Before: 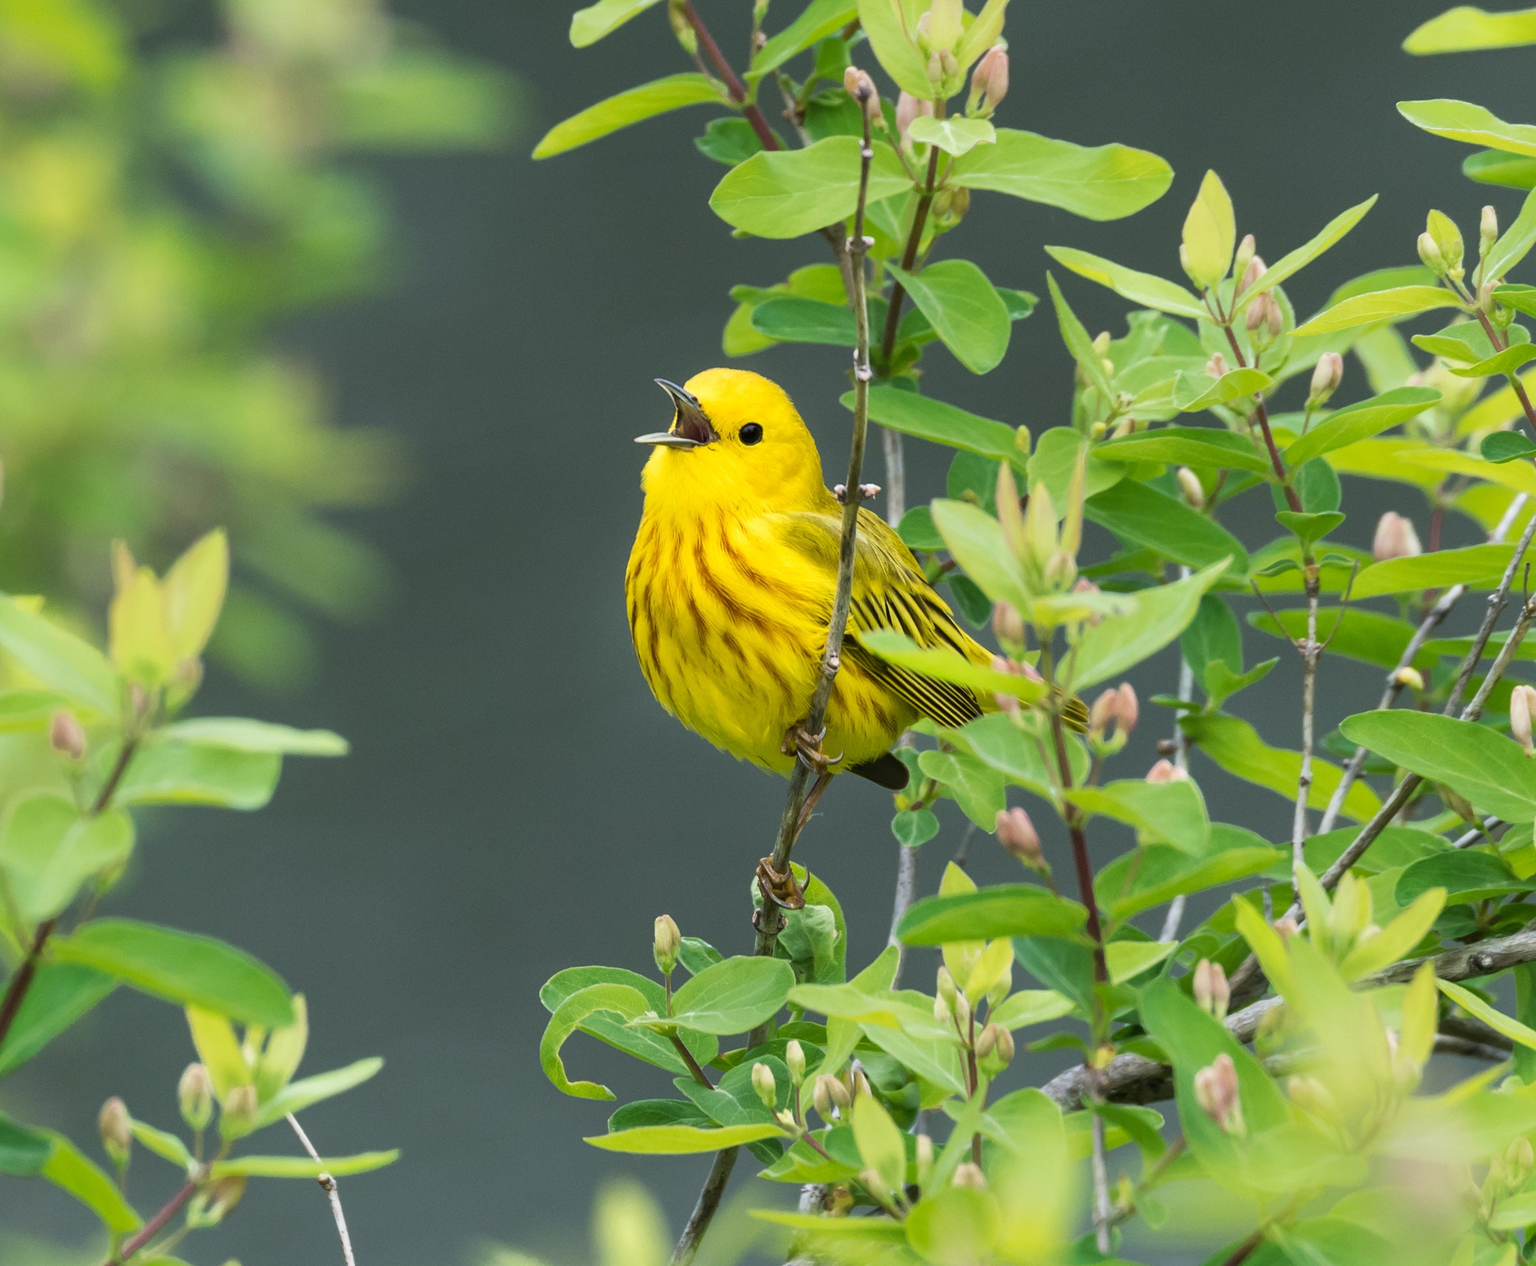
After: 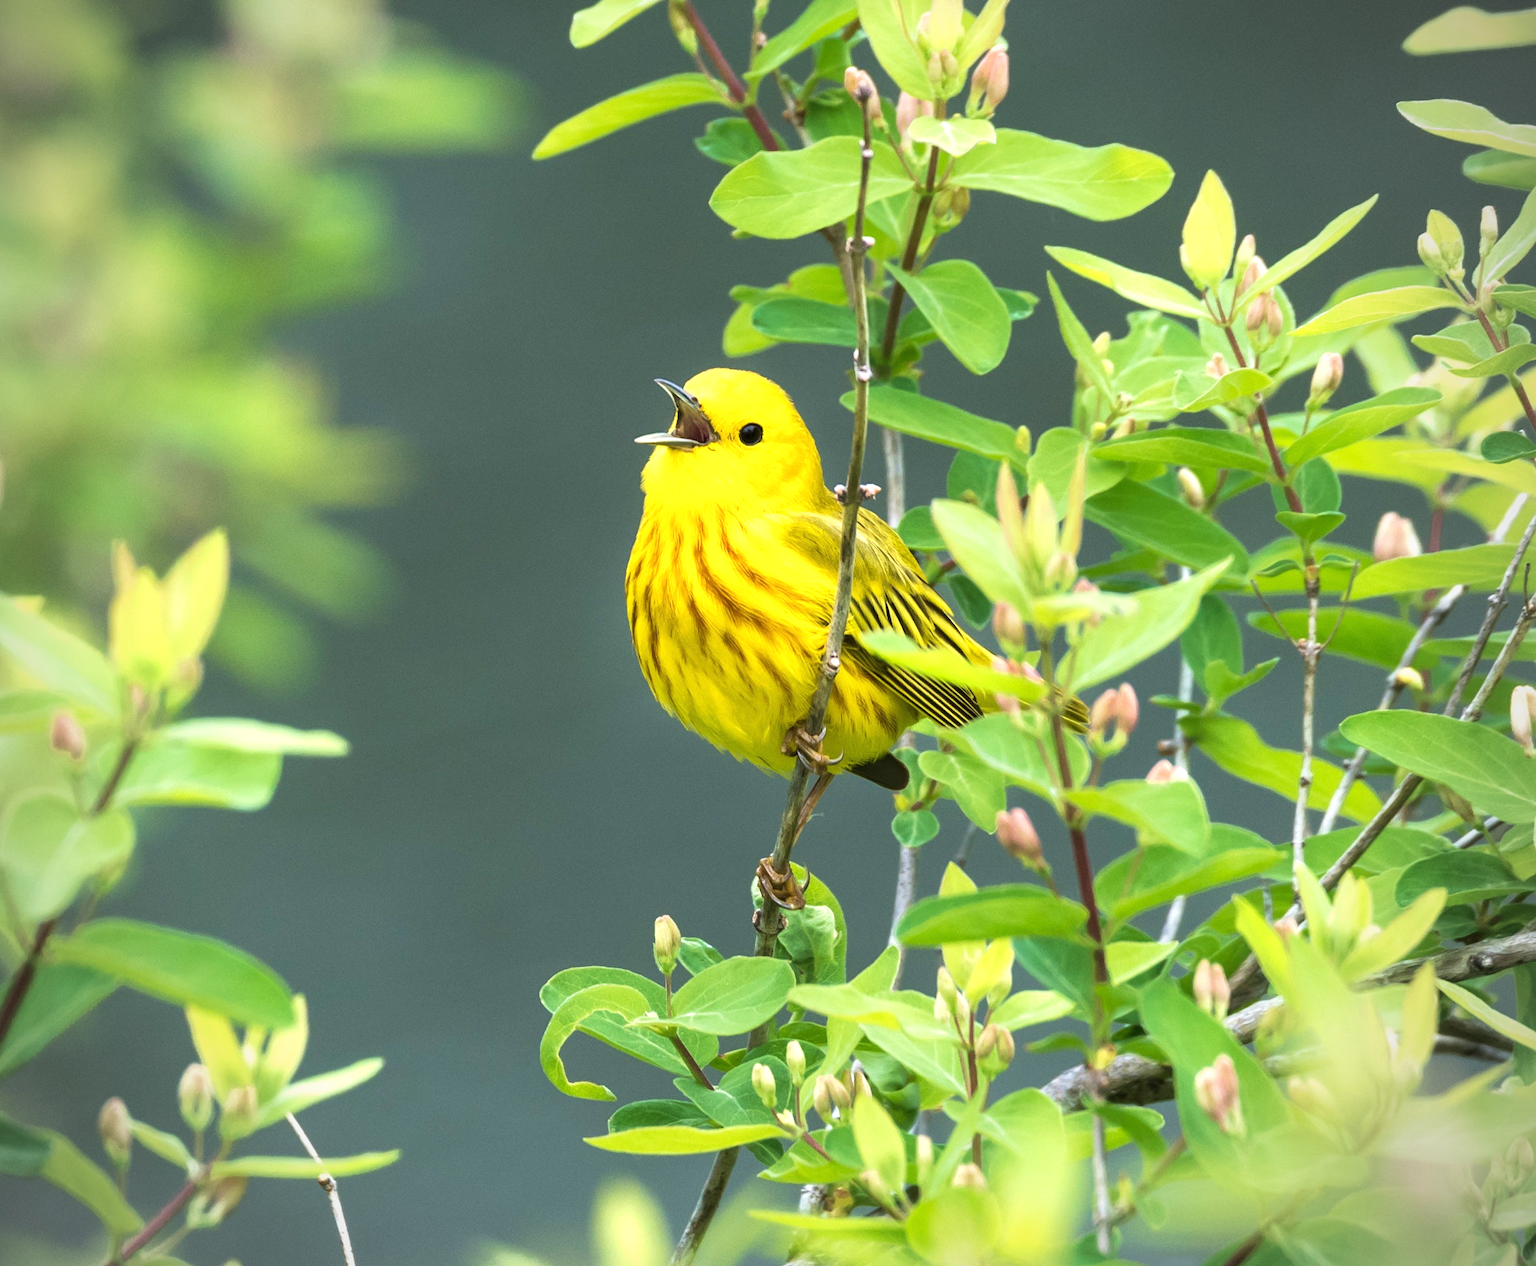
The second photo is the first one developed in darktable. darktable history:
exposure: black level correction 0, exposure 0.6 EV, compensate exposure bias true, compensate highlight preservation false
velvia: on, module defaults
tone equalizer: on, module defaults
vignetting: unbound false
